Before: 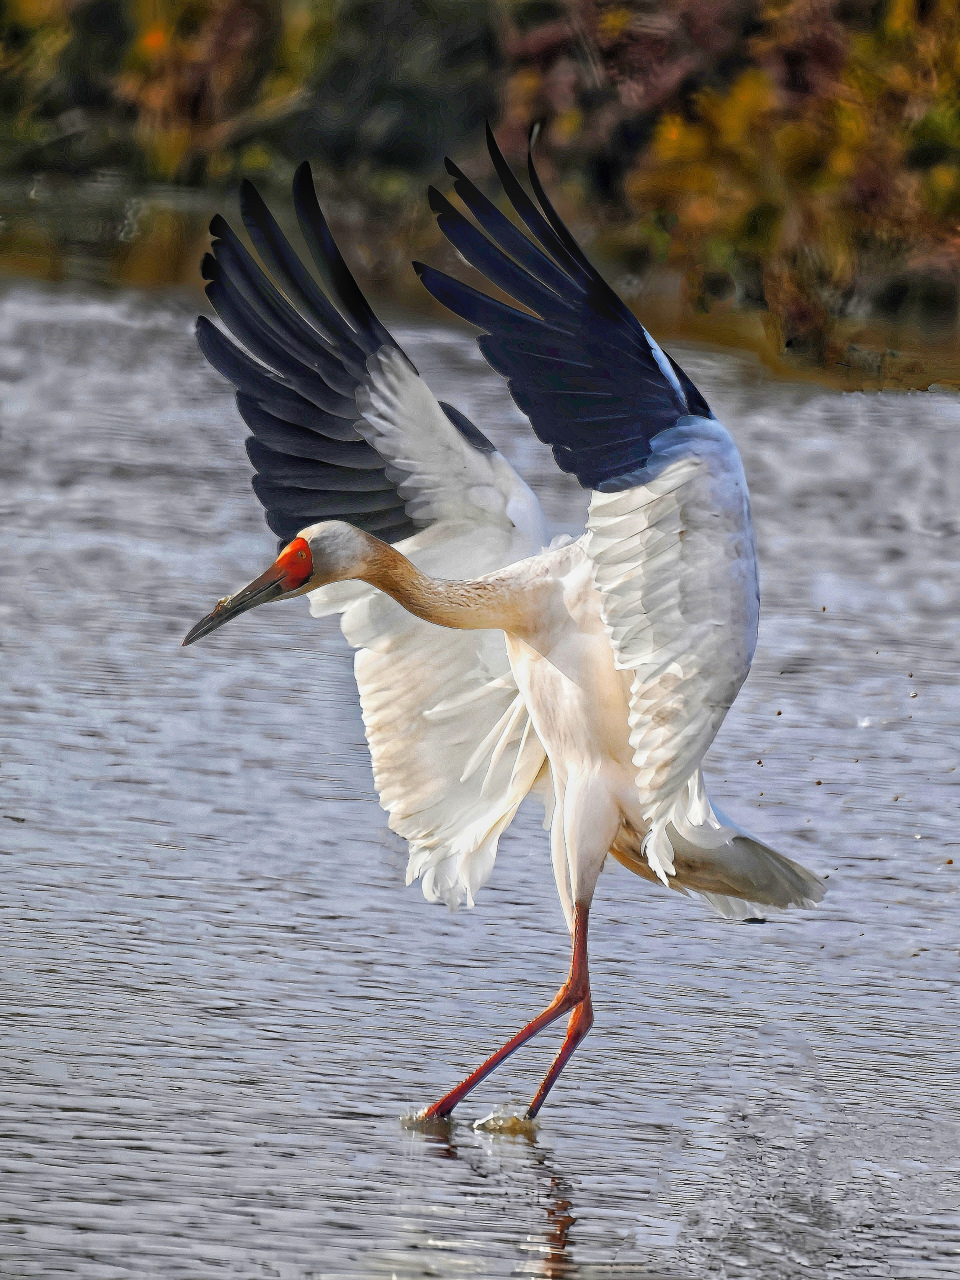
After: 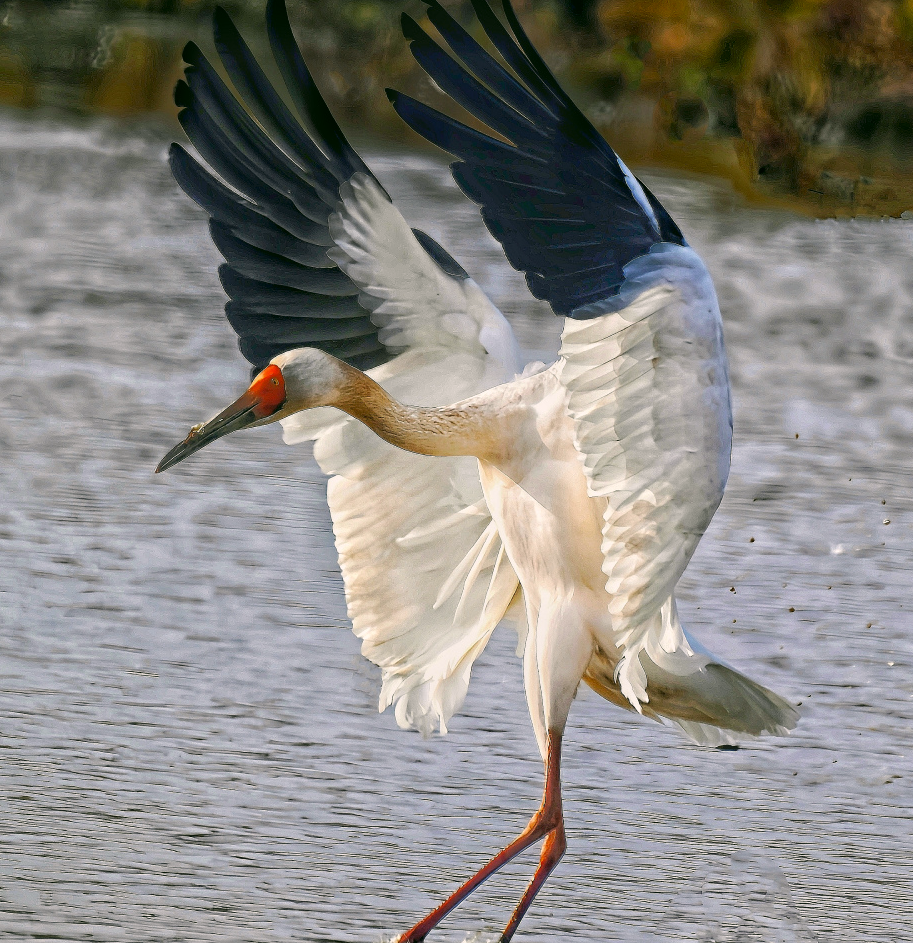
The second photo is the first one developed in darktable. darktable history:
crop and rotate: left 2.905%, top 13.547%, right 1.973%, bottom 12.736%
color correction: highlights a* 4.04, highlights b* 4.93, shadows a* -7.44, shadows b* 4.98
